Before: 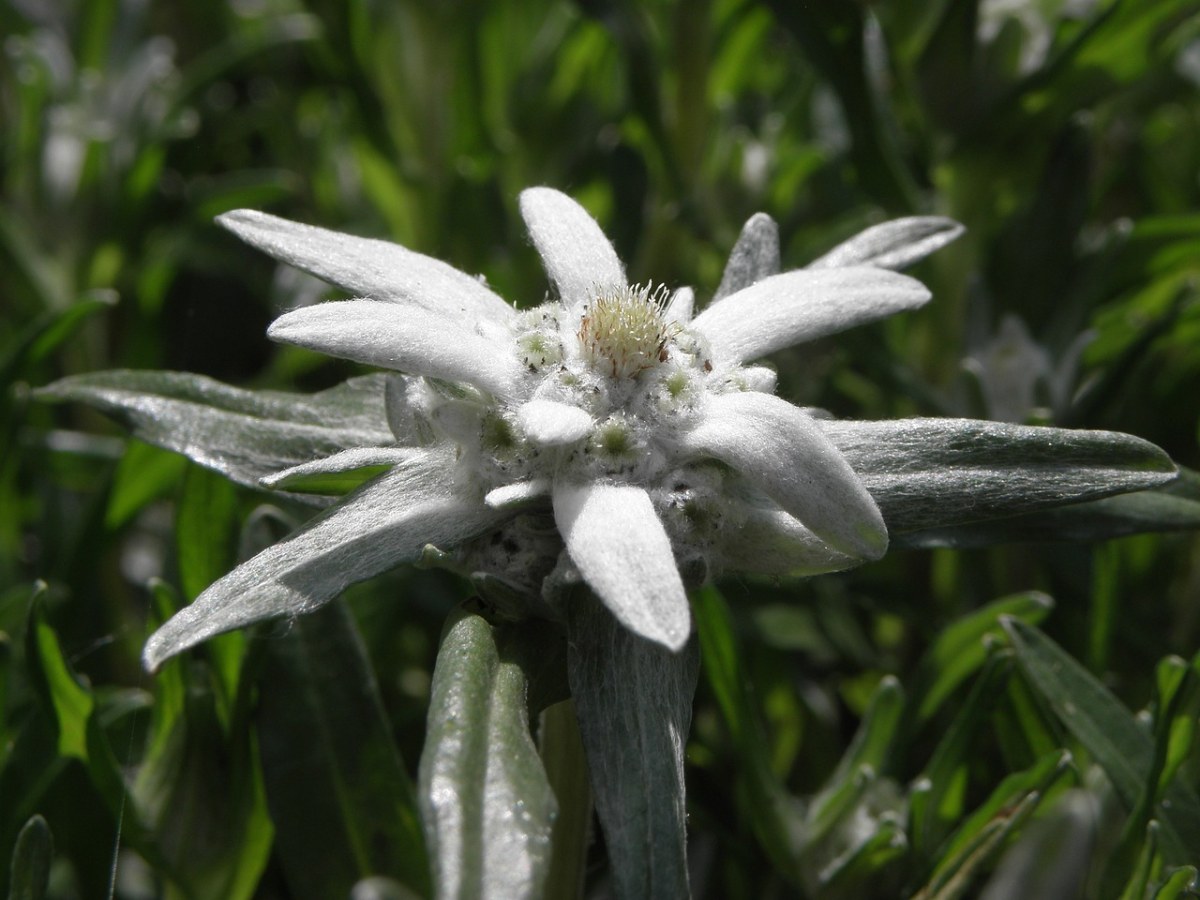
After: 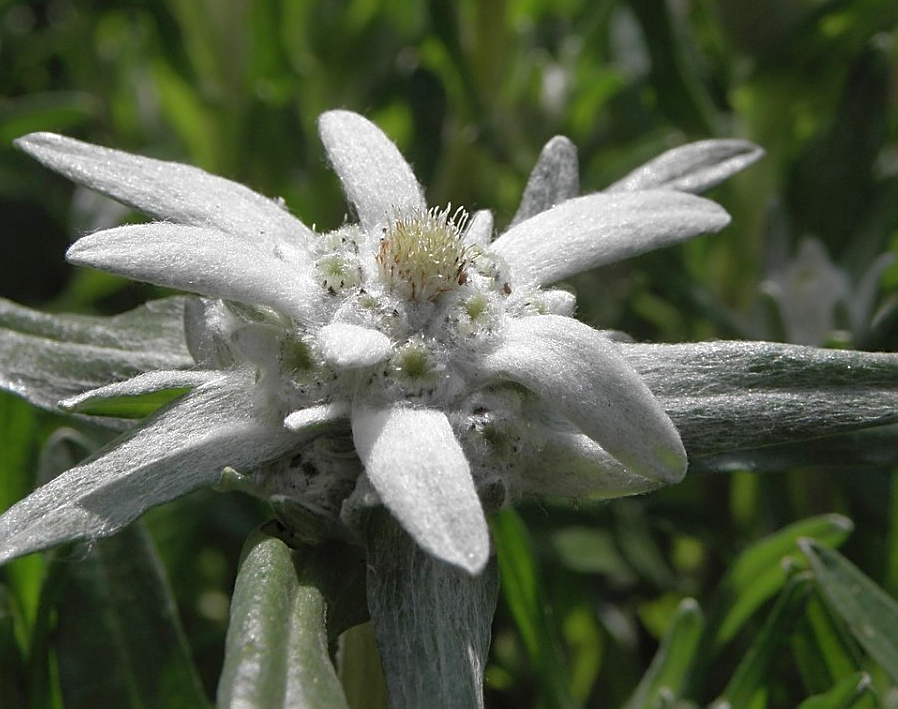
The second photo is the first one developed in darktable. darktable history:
shadows and highlights: on, module defaults
crop: left 16.768%, top 8.653%, right 8.362%, bottom 12.485%
sharpen: on, module defaults
